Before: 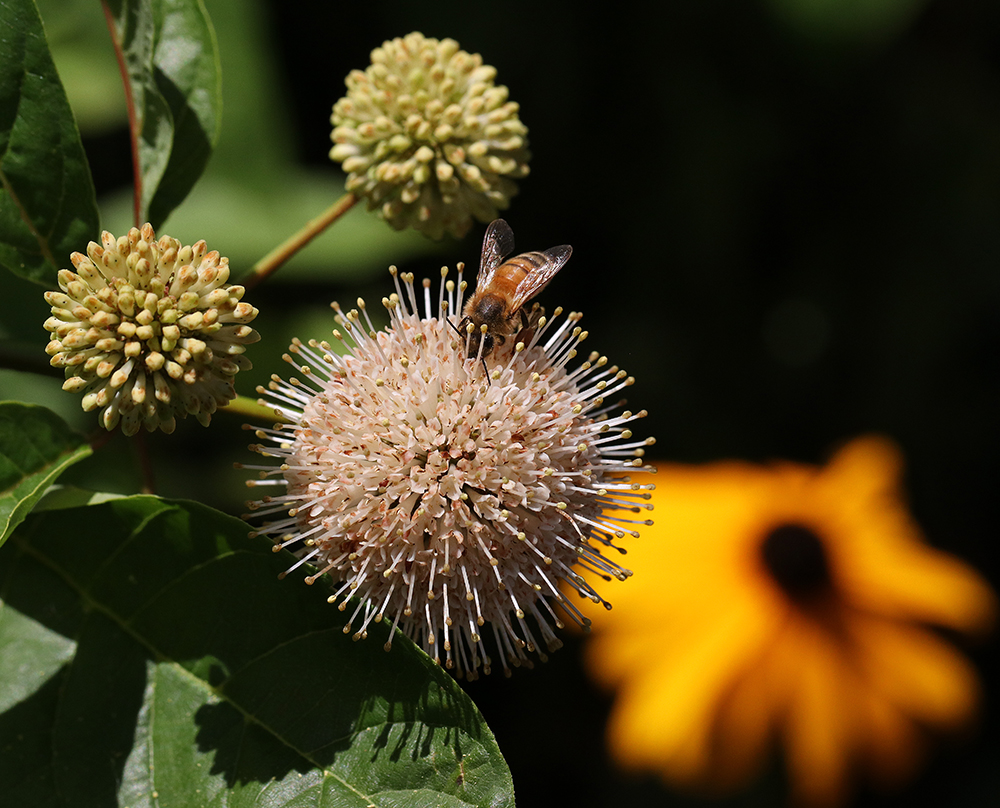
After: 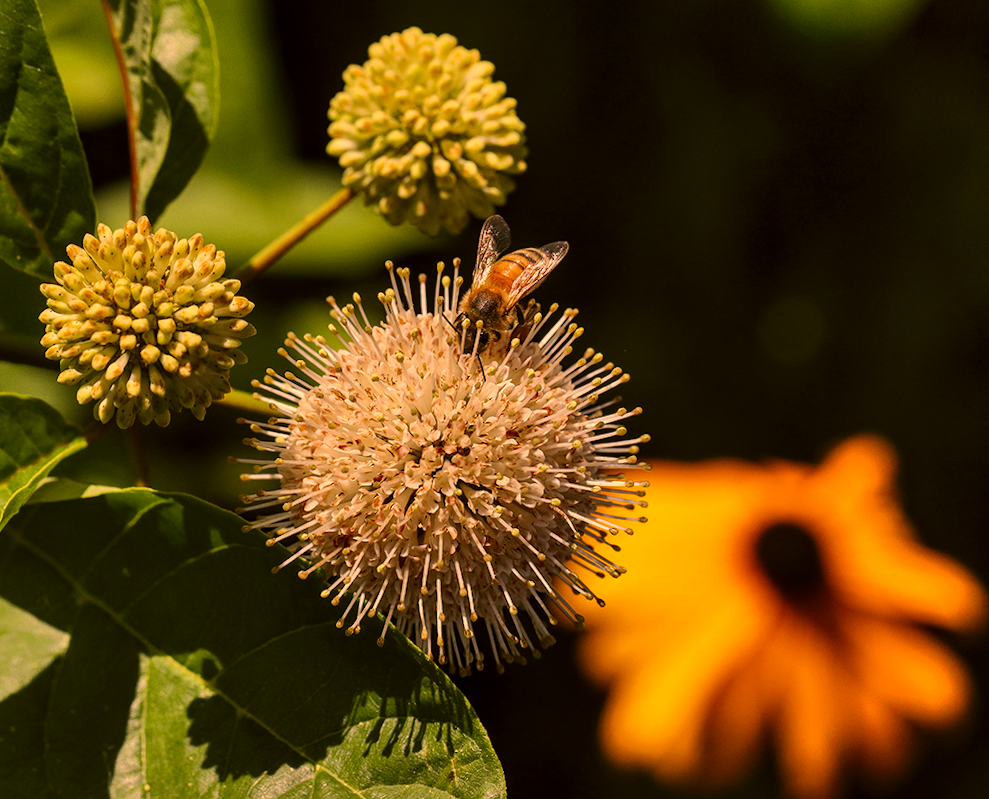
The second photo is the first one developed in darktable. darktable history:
color correction: highlights a* 17.96, highlights b* 35.6, shadows a* 1.22, shadows b* 6.1, saturation 1.02
shadows and highlights: low approximation 0.01, soften with gaussian
tone equalizer: on, module defaults
local contrast: on, module defaults
crop and rotate: angle -0.474°
